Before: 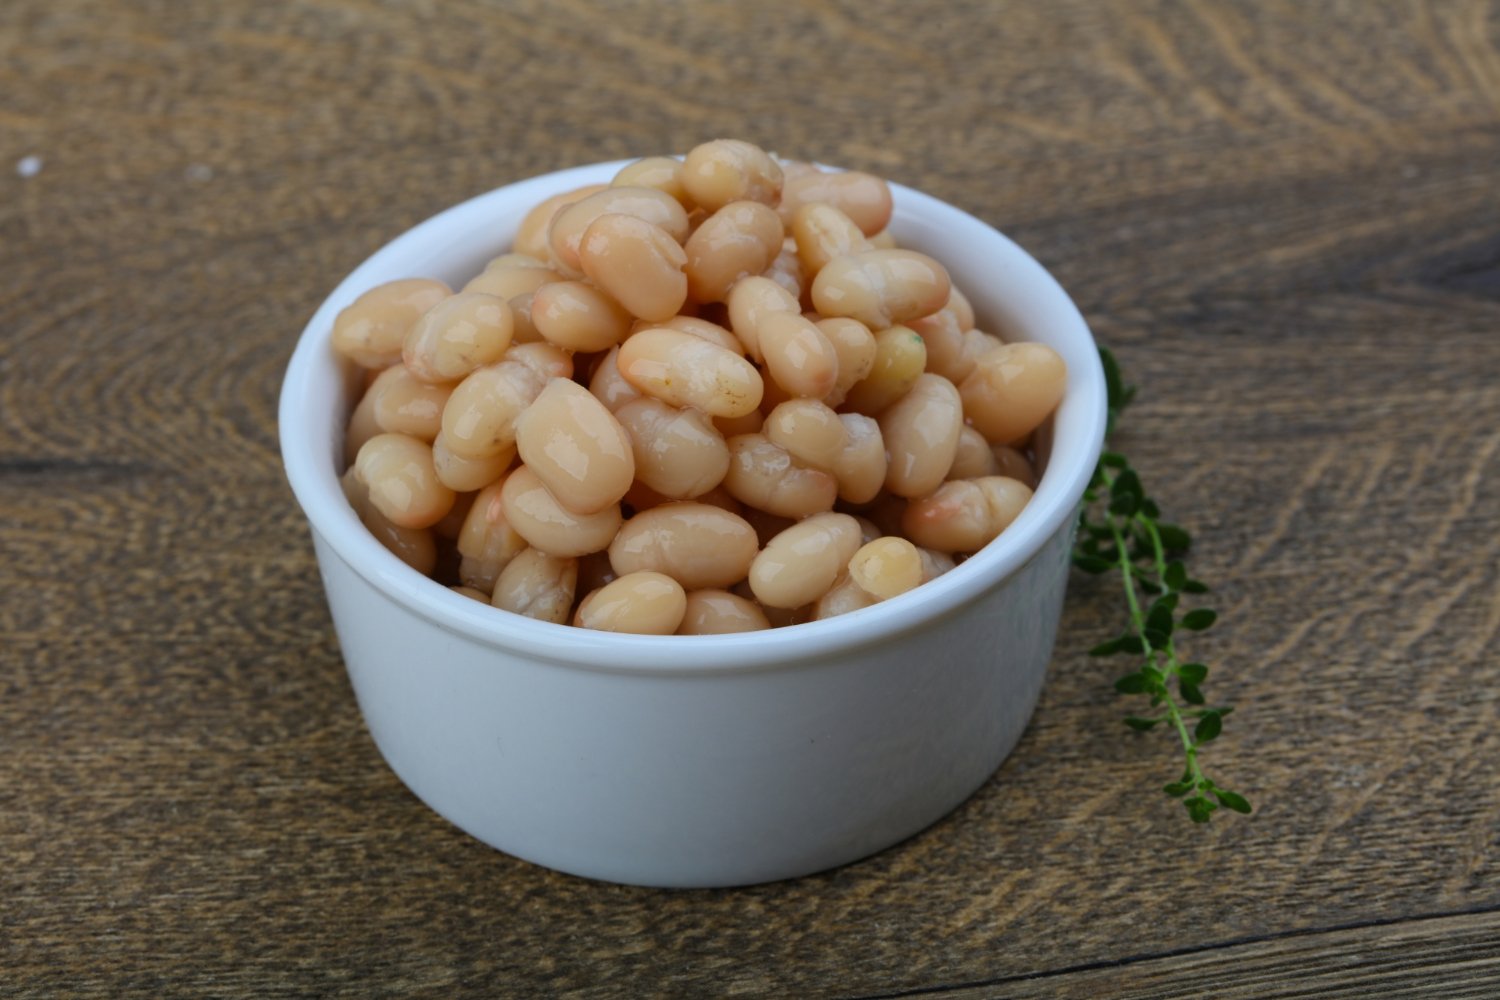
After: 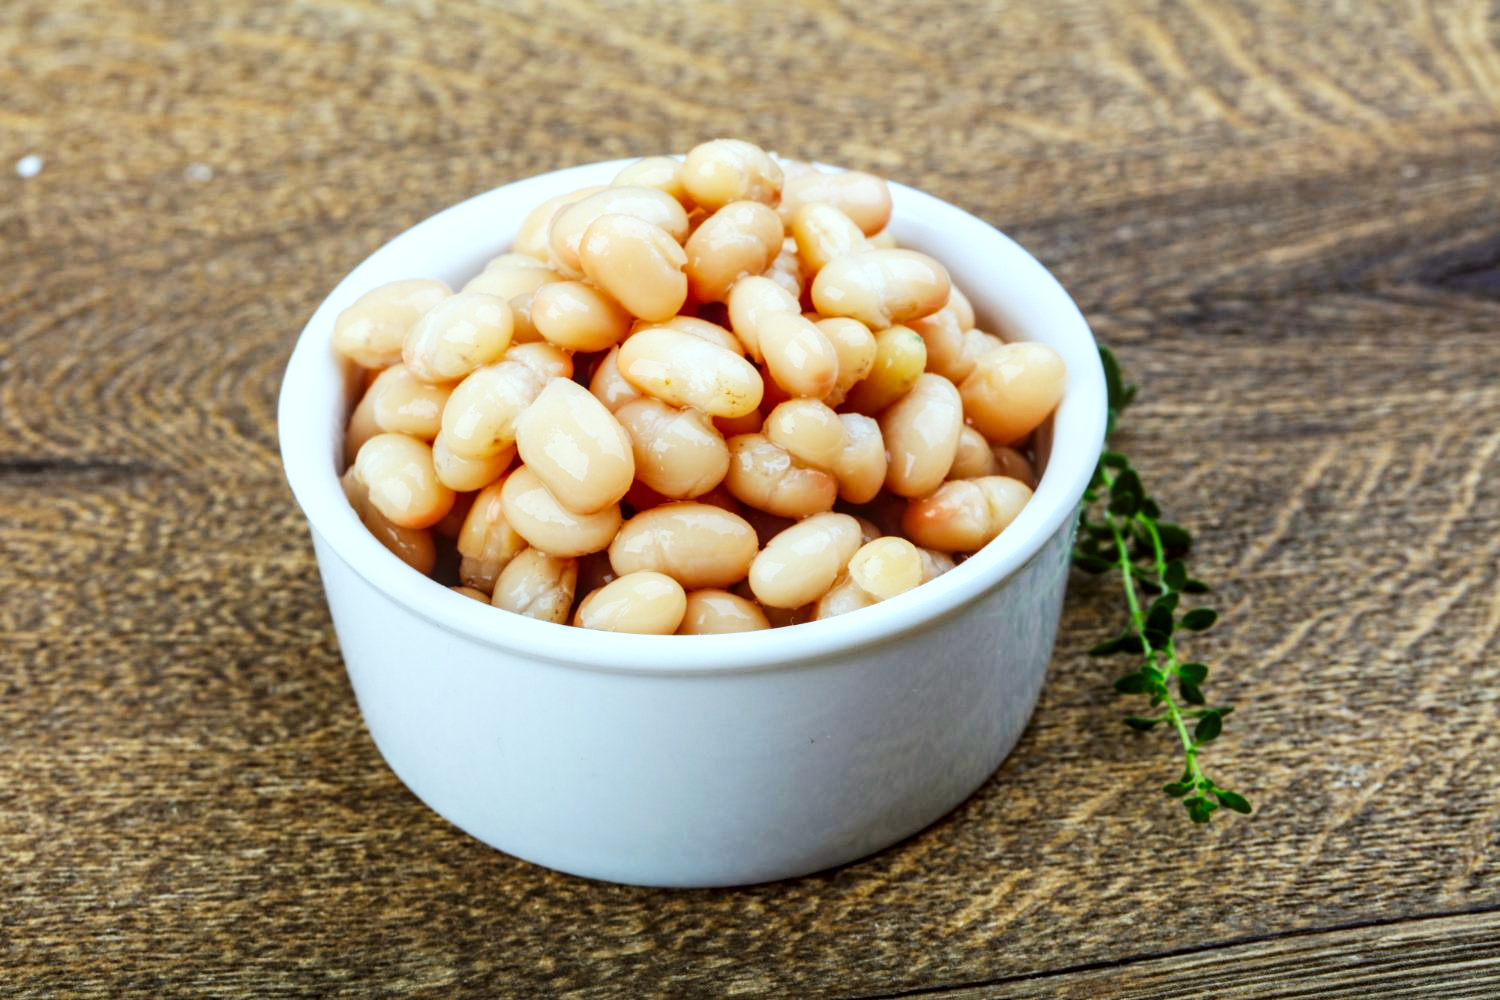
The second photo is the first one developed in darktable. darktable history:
local contrast: on, module defaults
base curve: curves: ch0 [(0, 0) (0.007, 0.004) (0.027, 0.03) (0.046, 0.07) (0.207, 0.54) (0.442, 0.872) (0.673, 0.972) (1, 1)], preserve colors none
color correction: highlights a* -4.98, highlights b* -3.76, shadows a* 3.83, shadows b* 4.08
